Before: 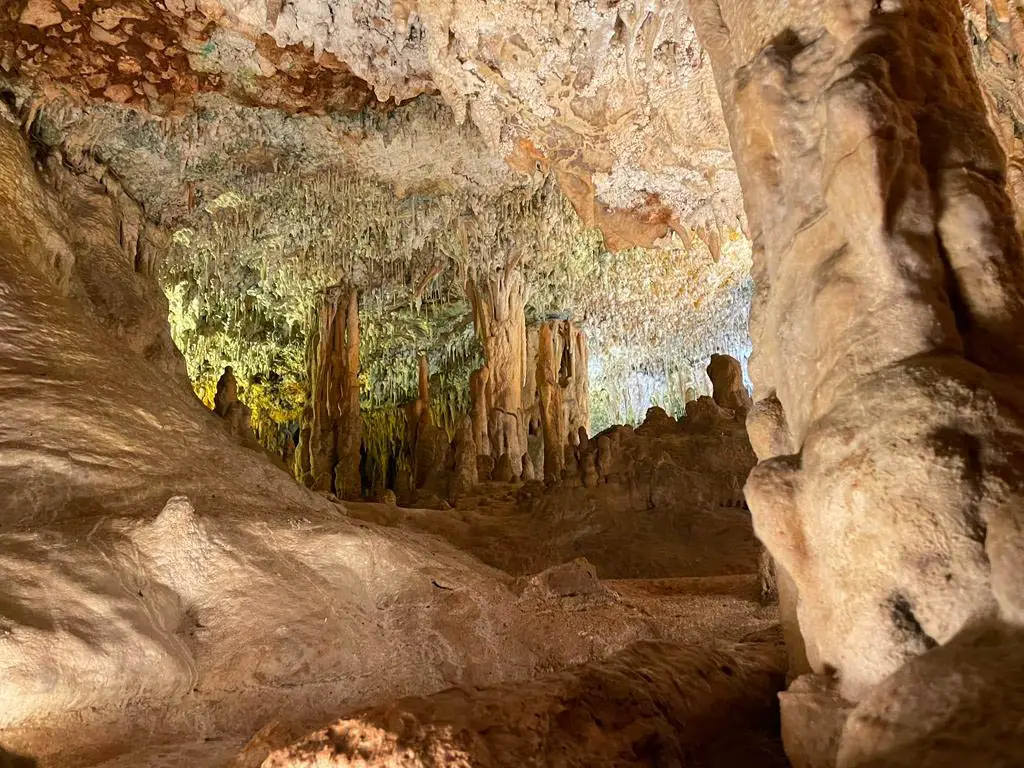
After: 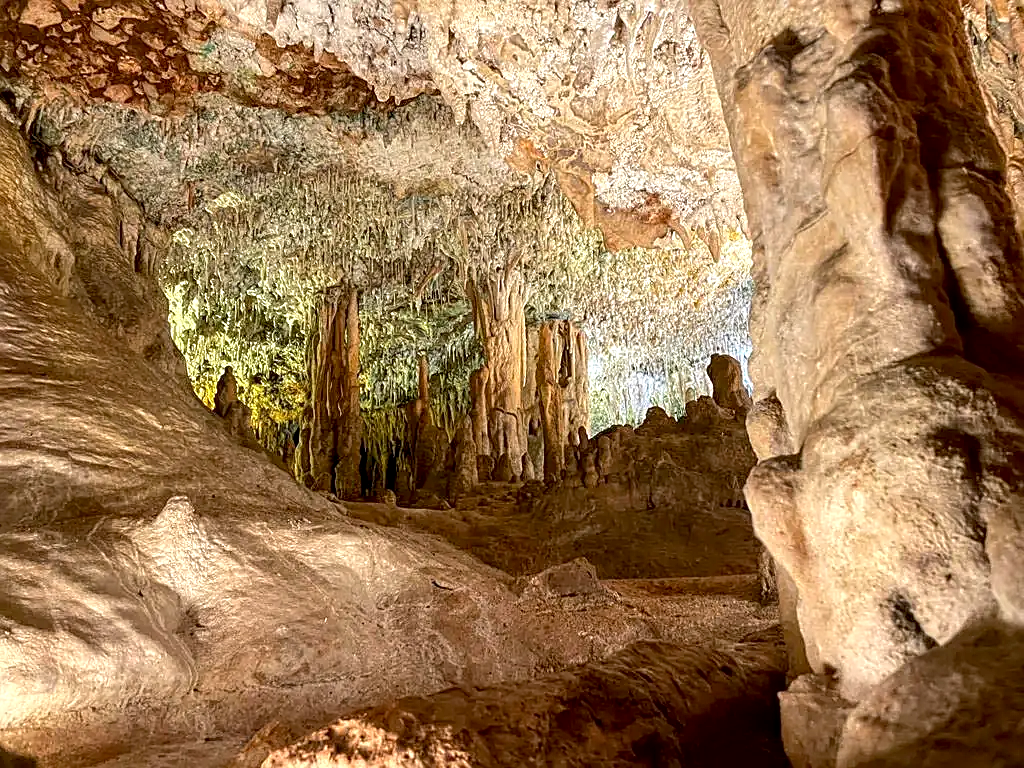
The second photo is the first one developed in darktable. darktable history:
local contrast: detail 130%
contrast brightness saturation: saturation -0.04
sharpen: on, module defaults
exposure: black level correction 0.005, exposure 0.286 EV, compensate highlight preservation false
